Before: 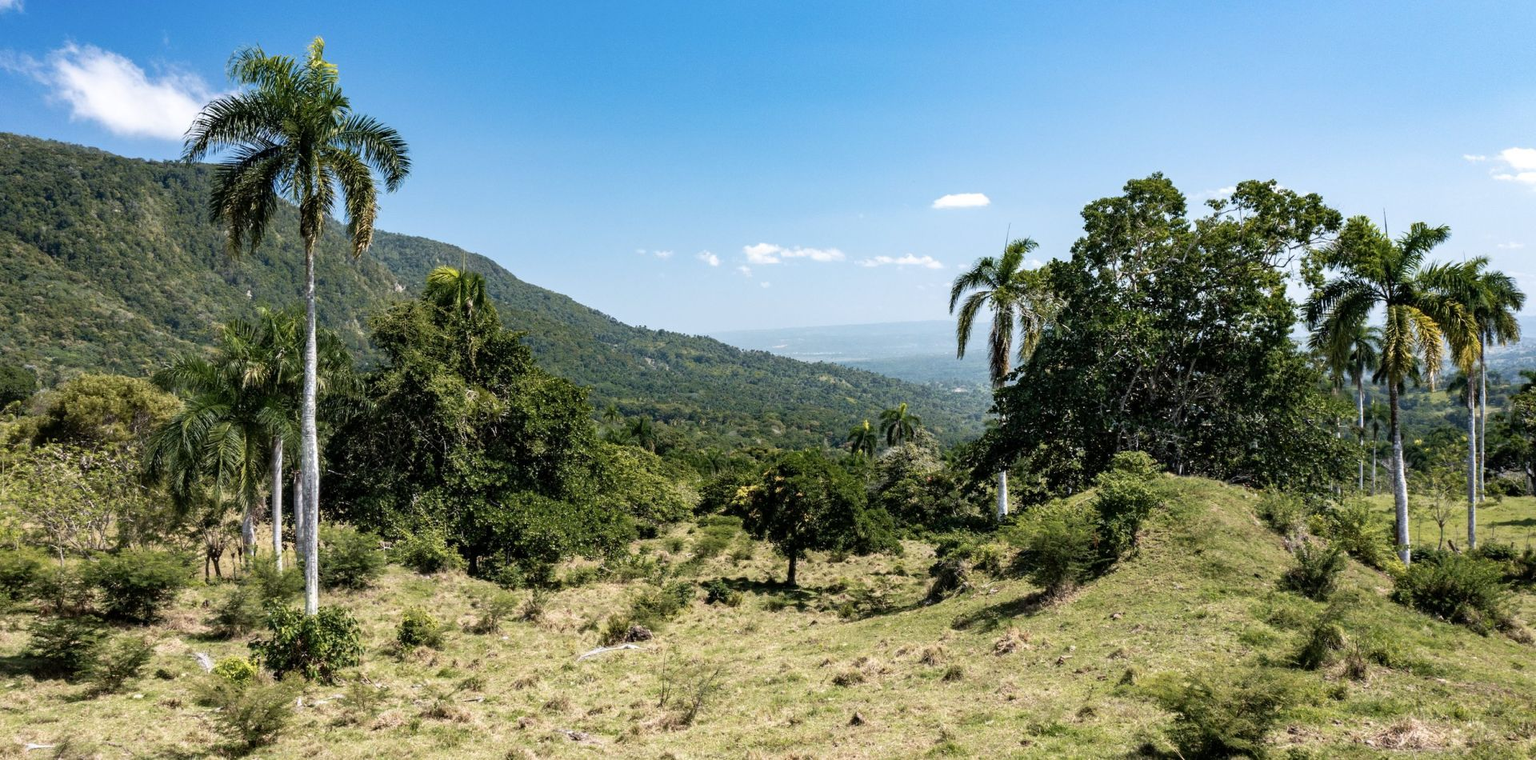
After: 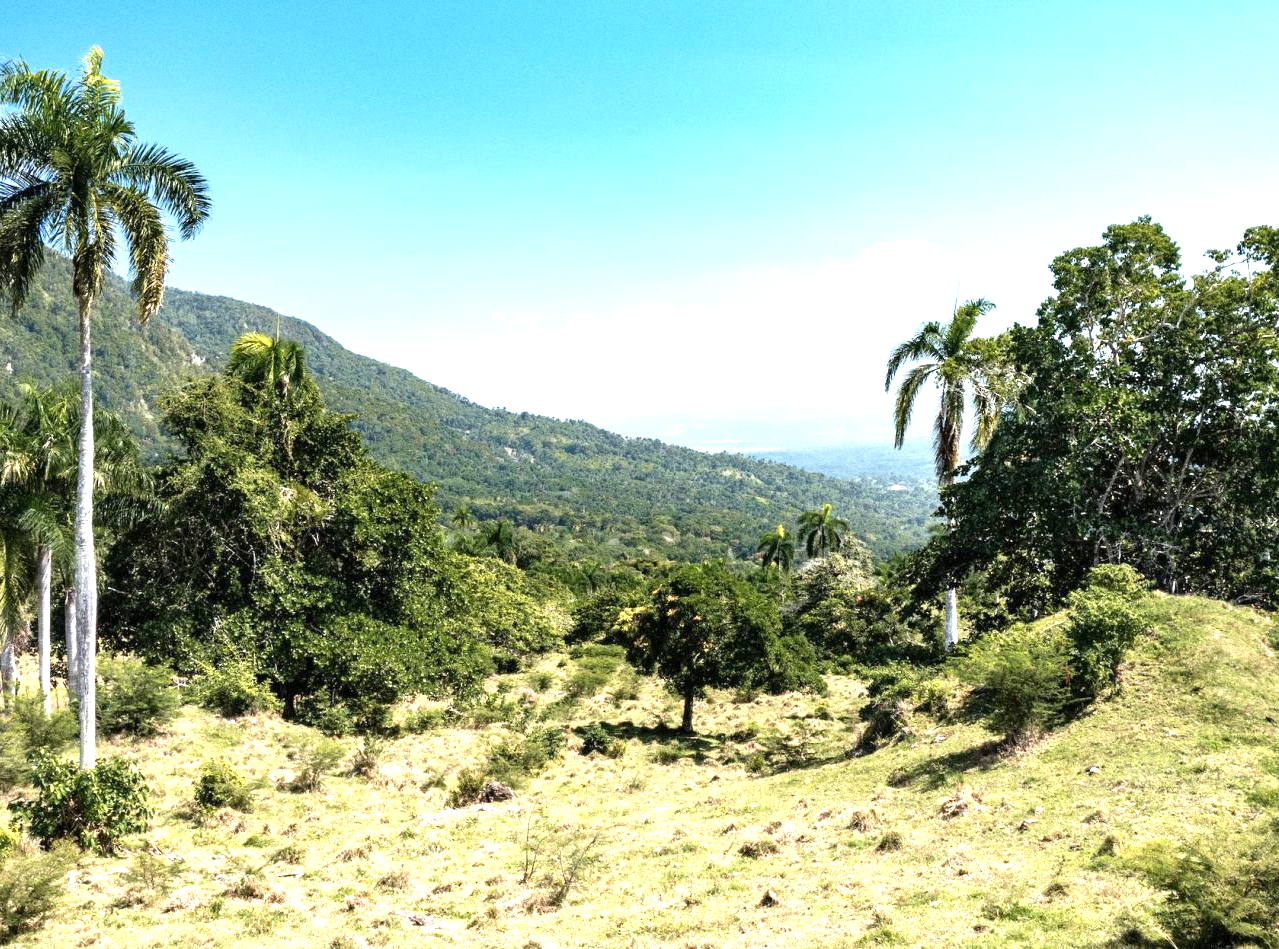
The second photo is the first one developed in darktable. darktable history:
crop and rotate: left 15.754%, right 17.579%
grain: coarseness 3.21 ISO
exposure: black level correction 0, exposure 1.1 EV, compensate exposure bias true, compensate highlight preservation false
